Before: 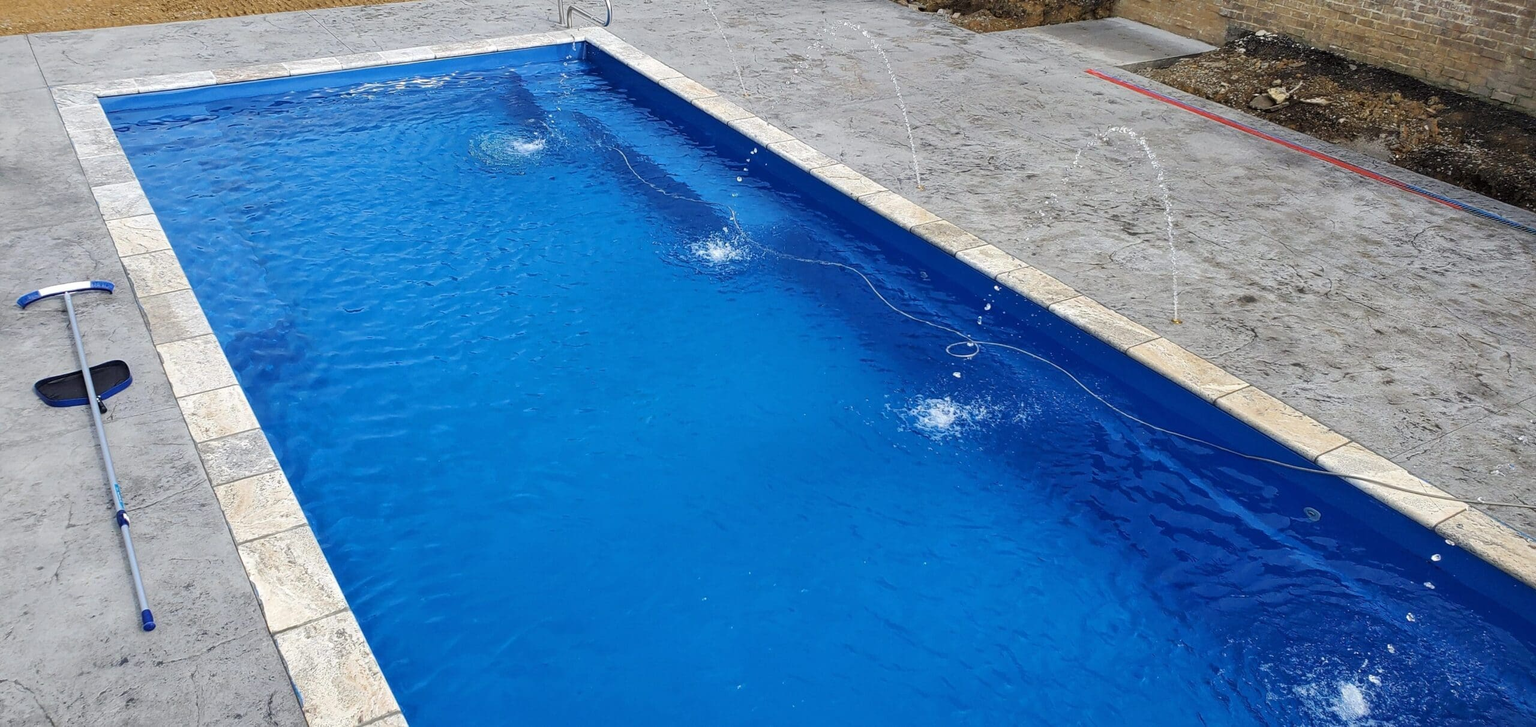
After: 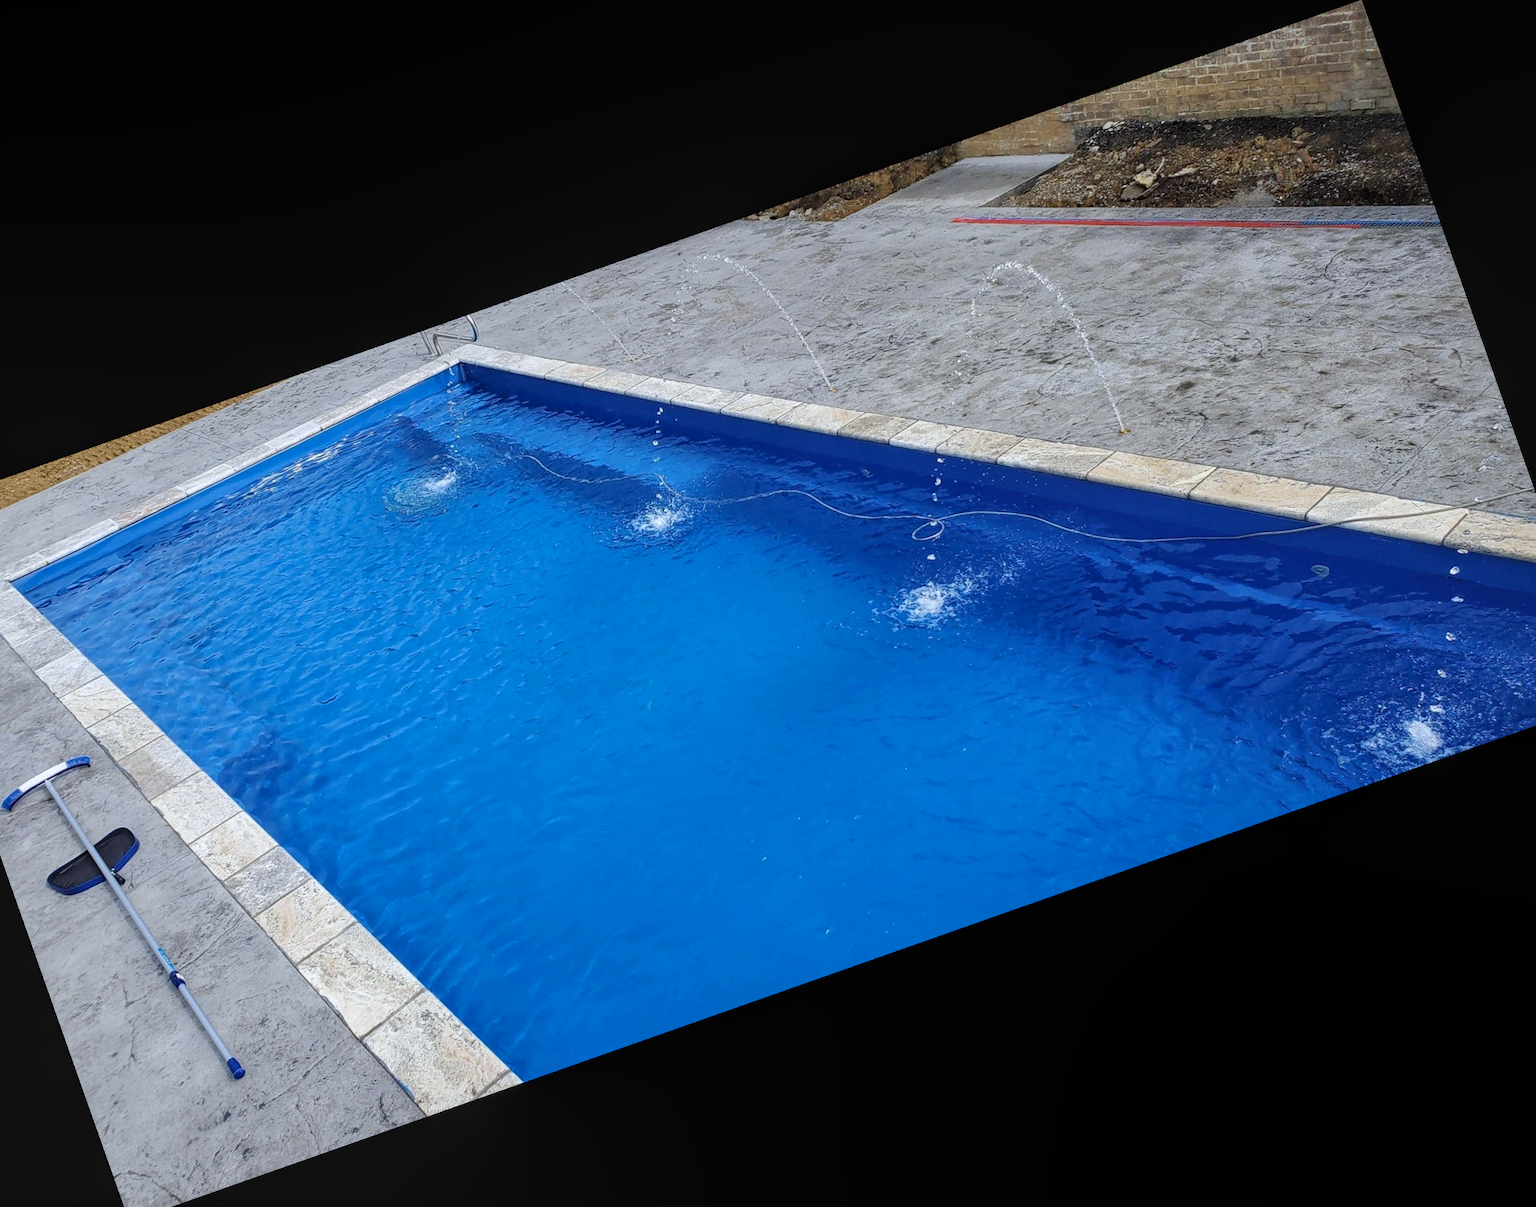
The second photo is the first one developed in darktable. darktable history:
crop and rotate: angle 19.43°, left 6.812%, right 4.125%, bottom 1.087%
white balance: red 0.974, blue 1.044
local contrast: detail 110%
